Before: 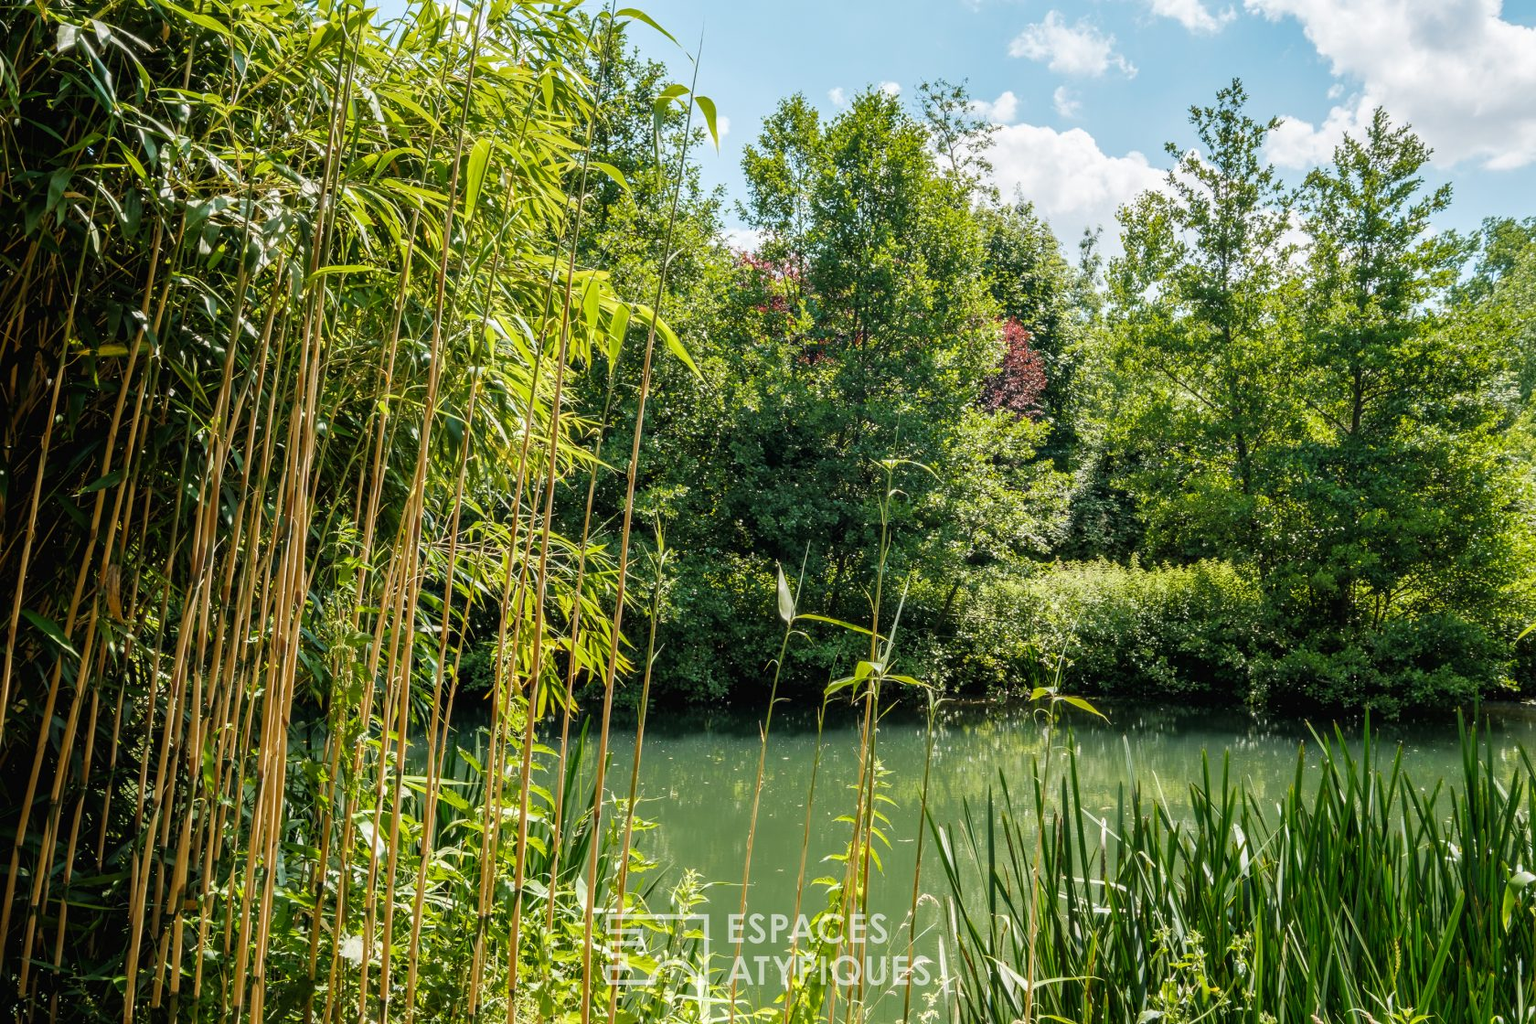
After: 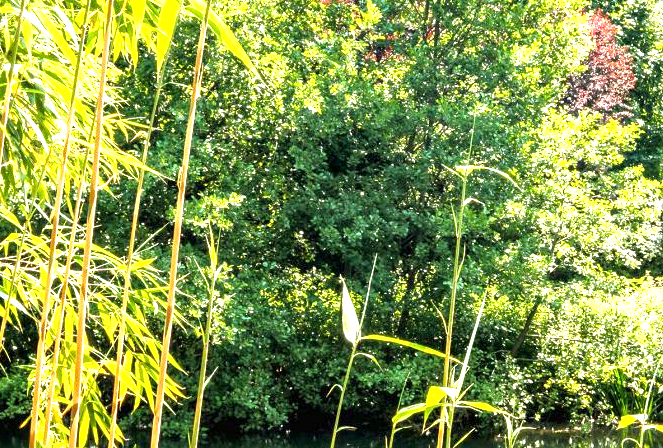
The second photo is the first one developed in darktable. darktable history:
exposure: black level correction 0.001, exposure 1.857 EV, compensate highlight preservation false
crop: left 30.344%, top 30.126%, right 30.16%, bottom 29.858%
